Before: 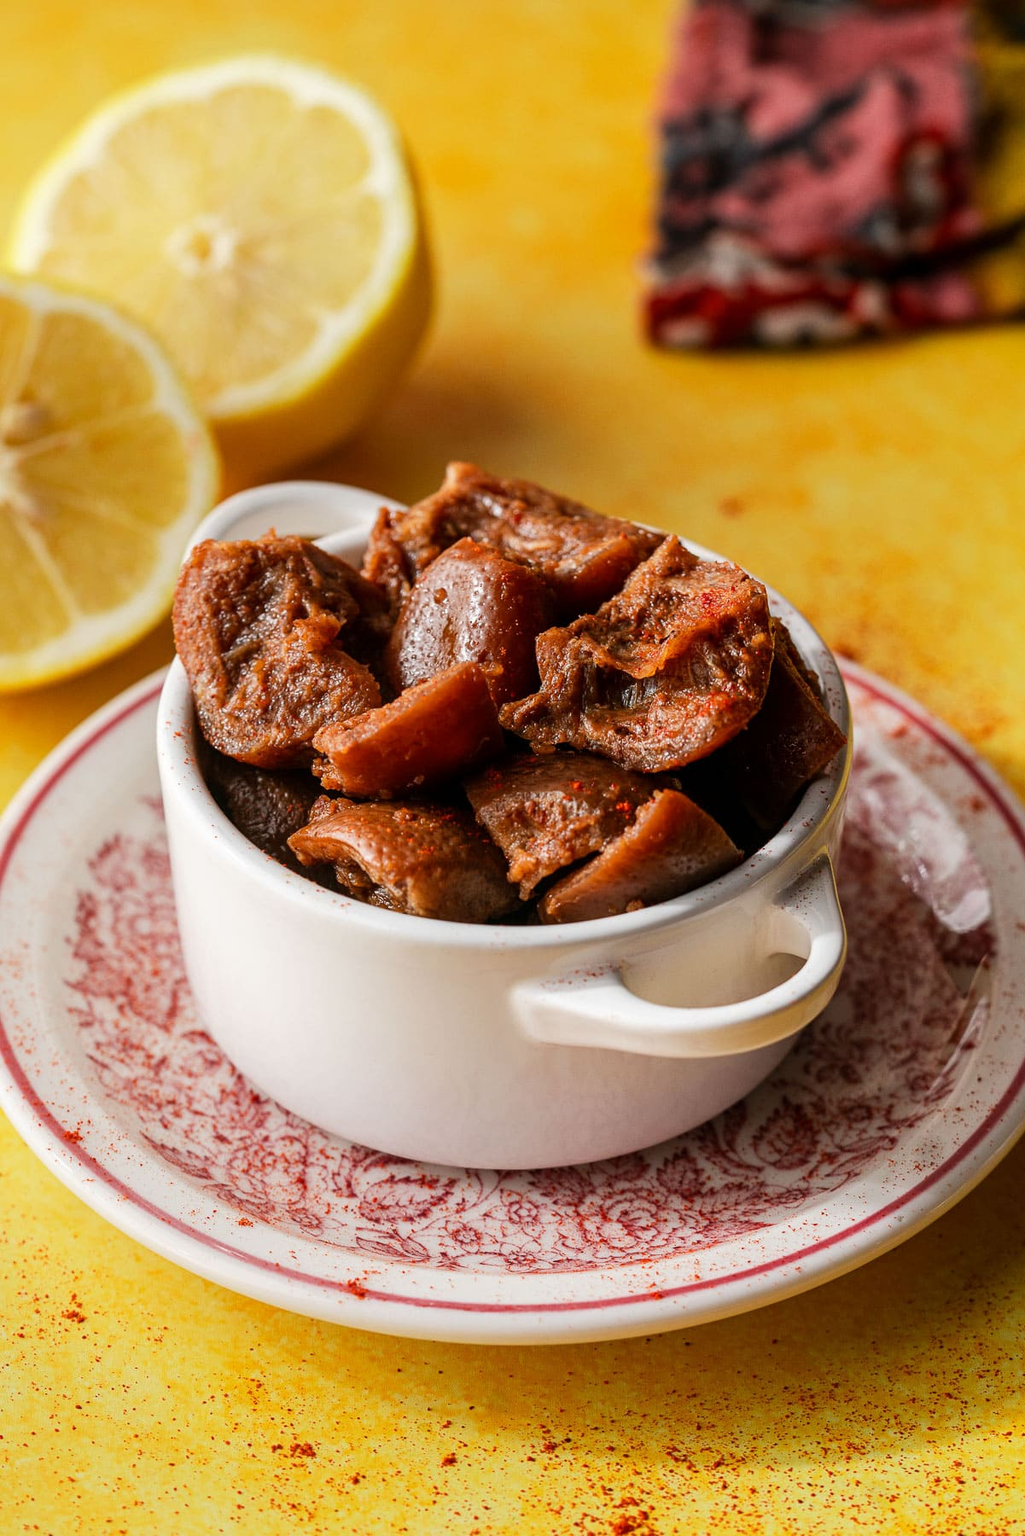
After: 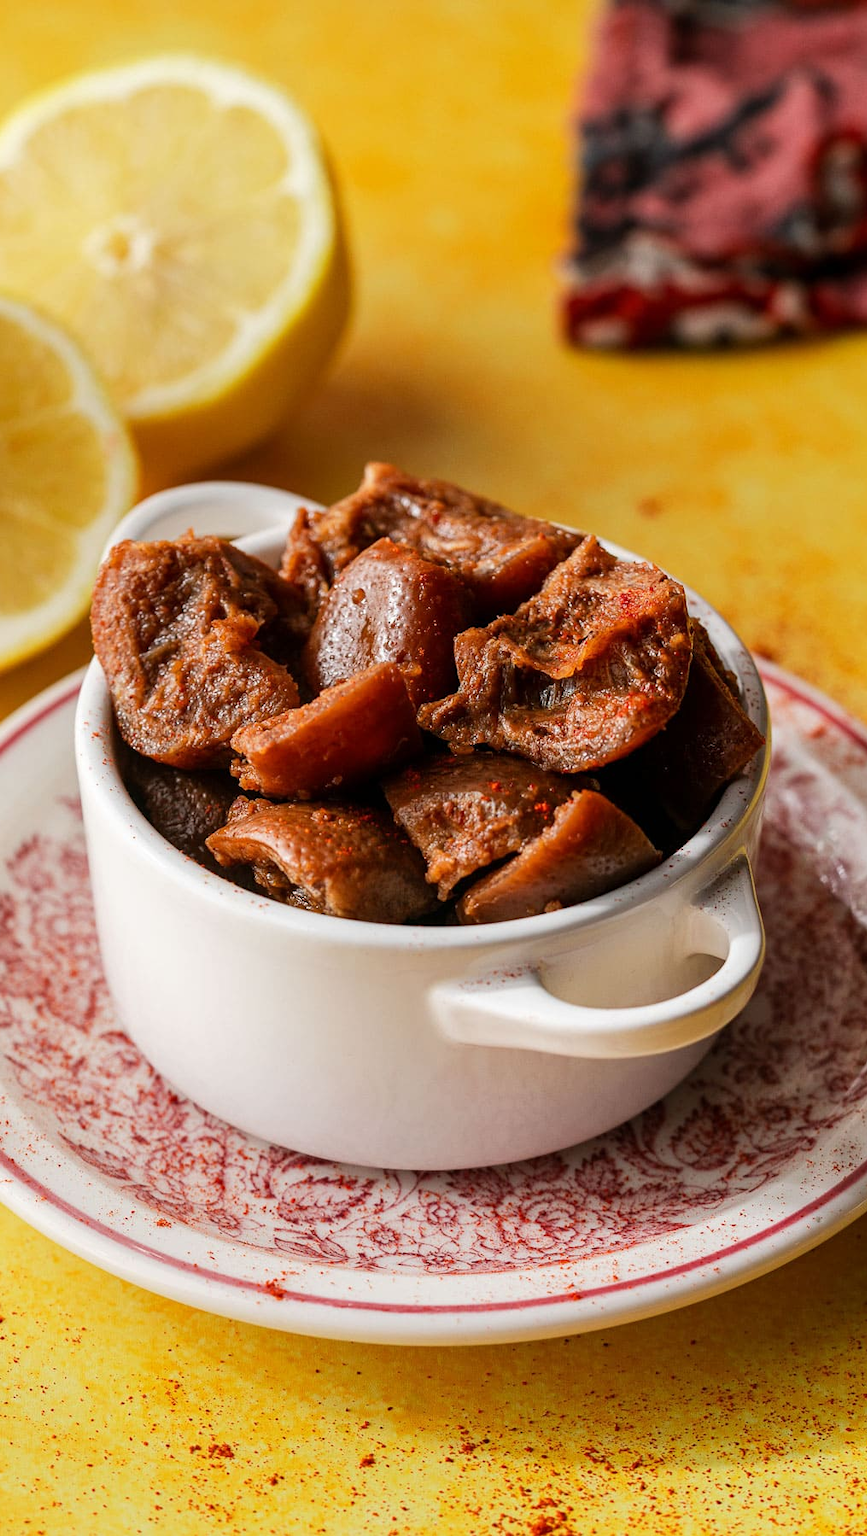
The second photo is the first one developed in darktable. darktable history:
crop: left 8.001%, right 7.355%
